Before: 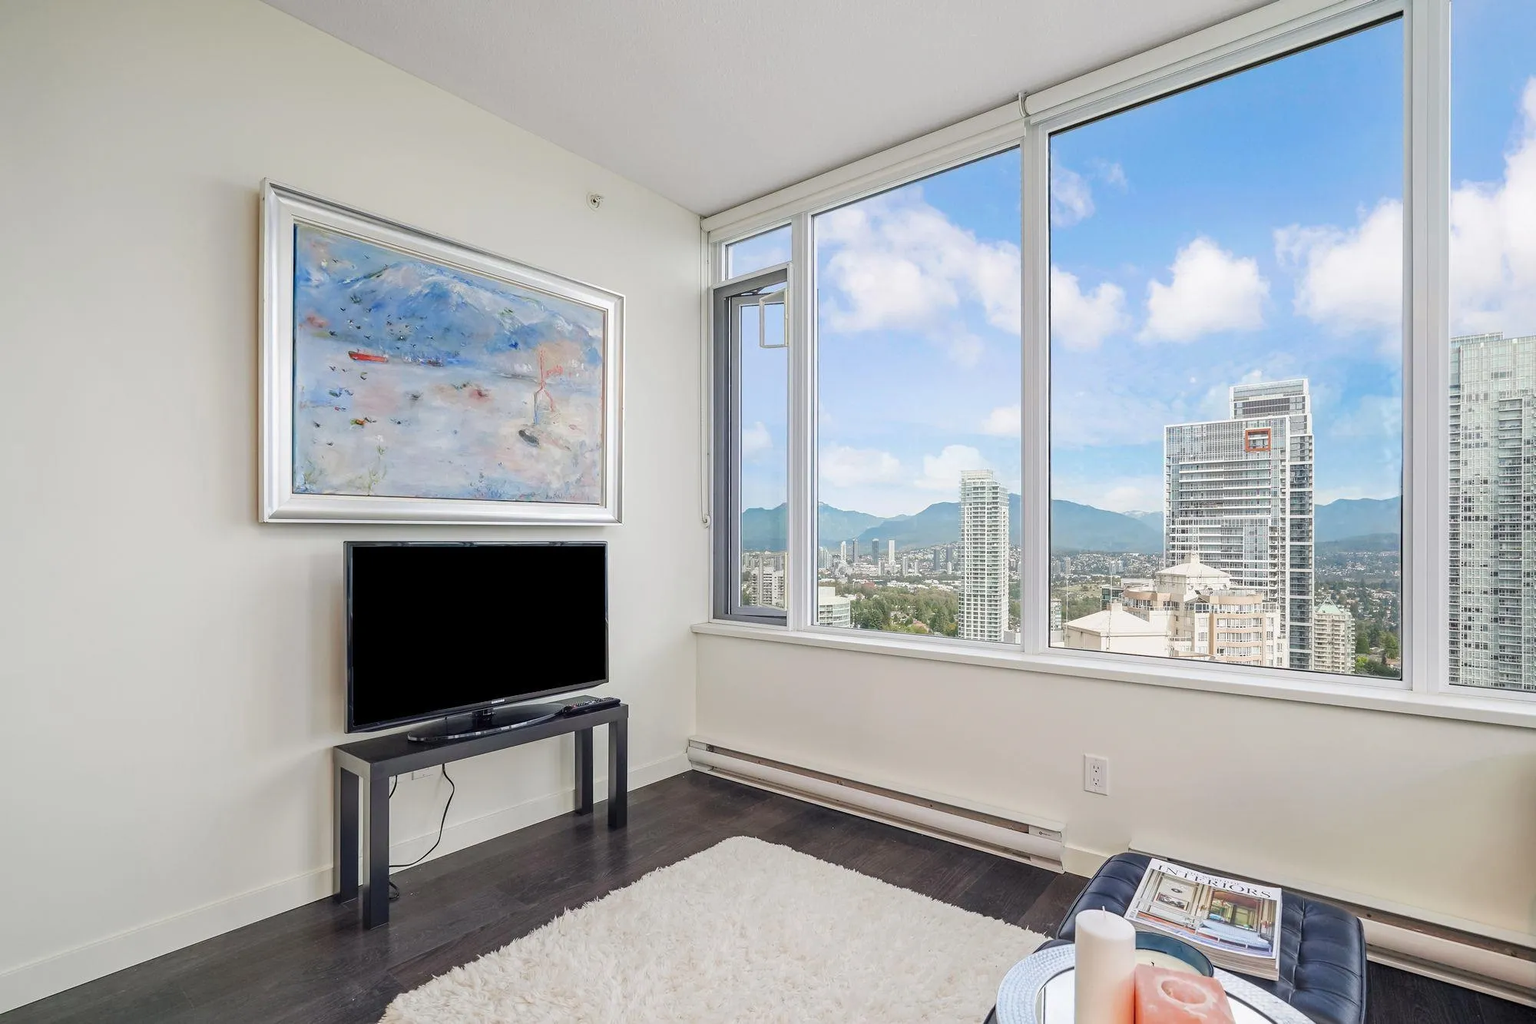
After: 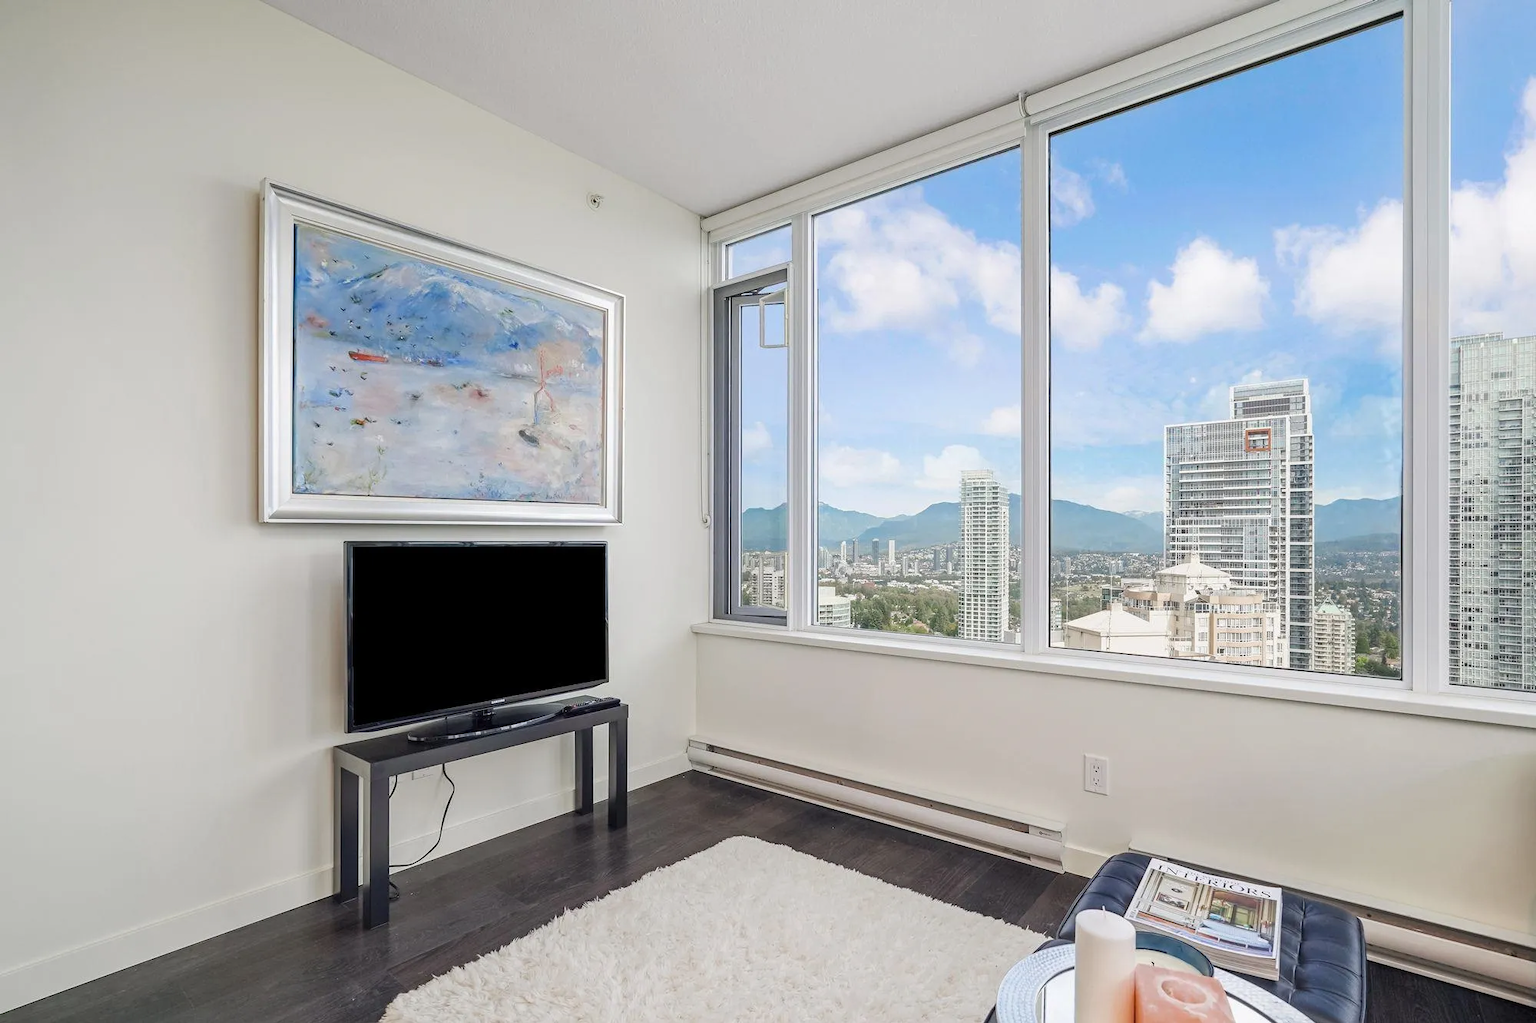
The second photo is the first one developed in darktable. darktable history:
white balance: emerald 1
color zones: curves: ch1 [(0.113, 0.438) (0.75, 0.5)]; ch2 [(0.12, 0.526) (0.75, 0.5)]
